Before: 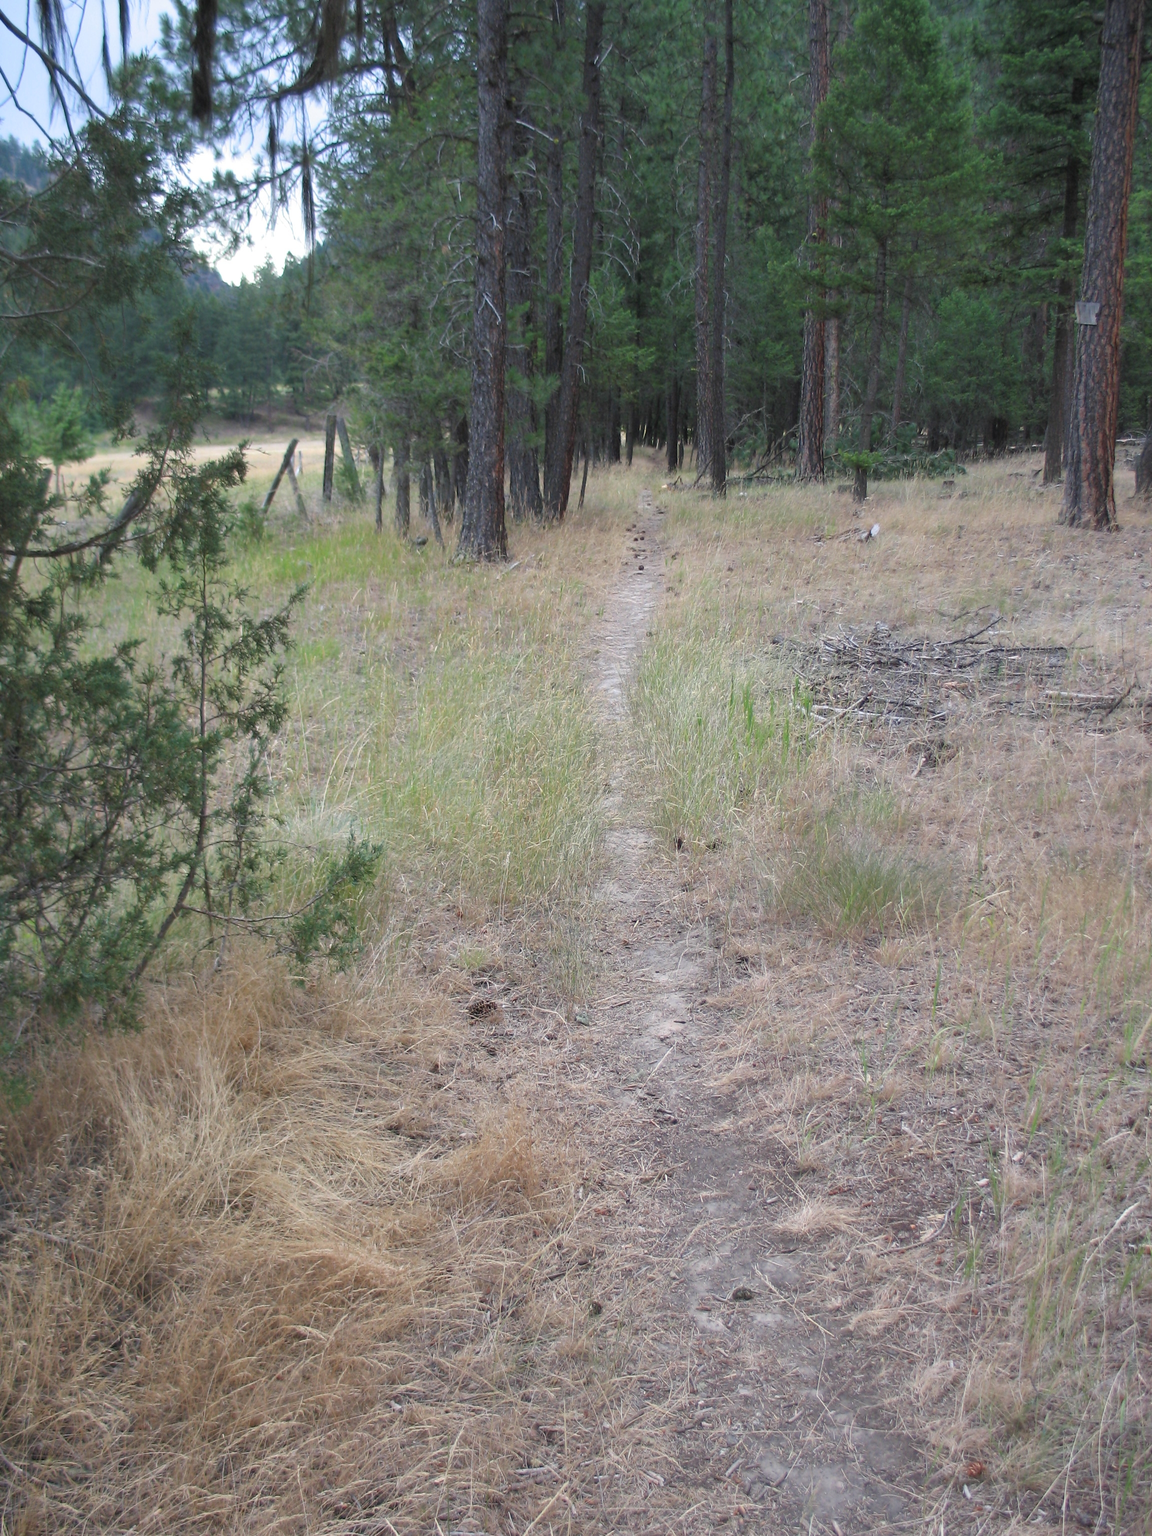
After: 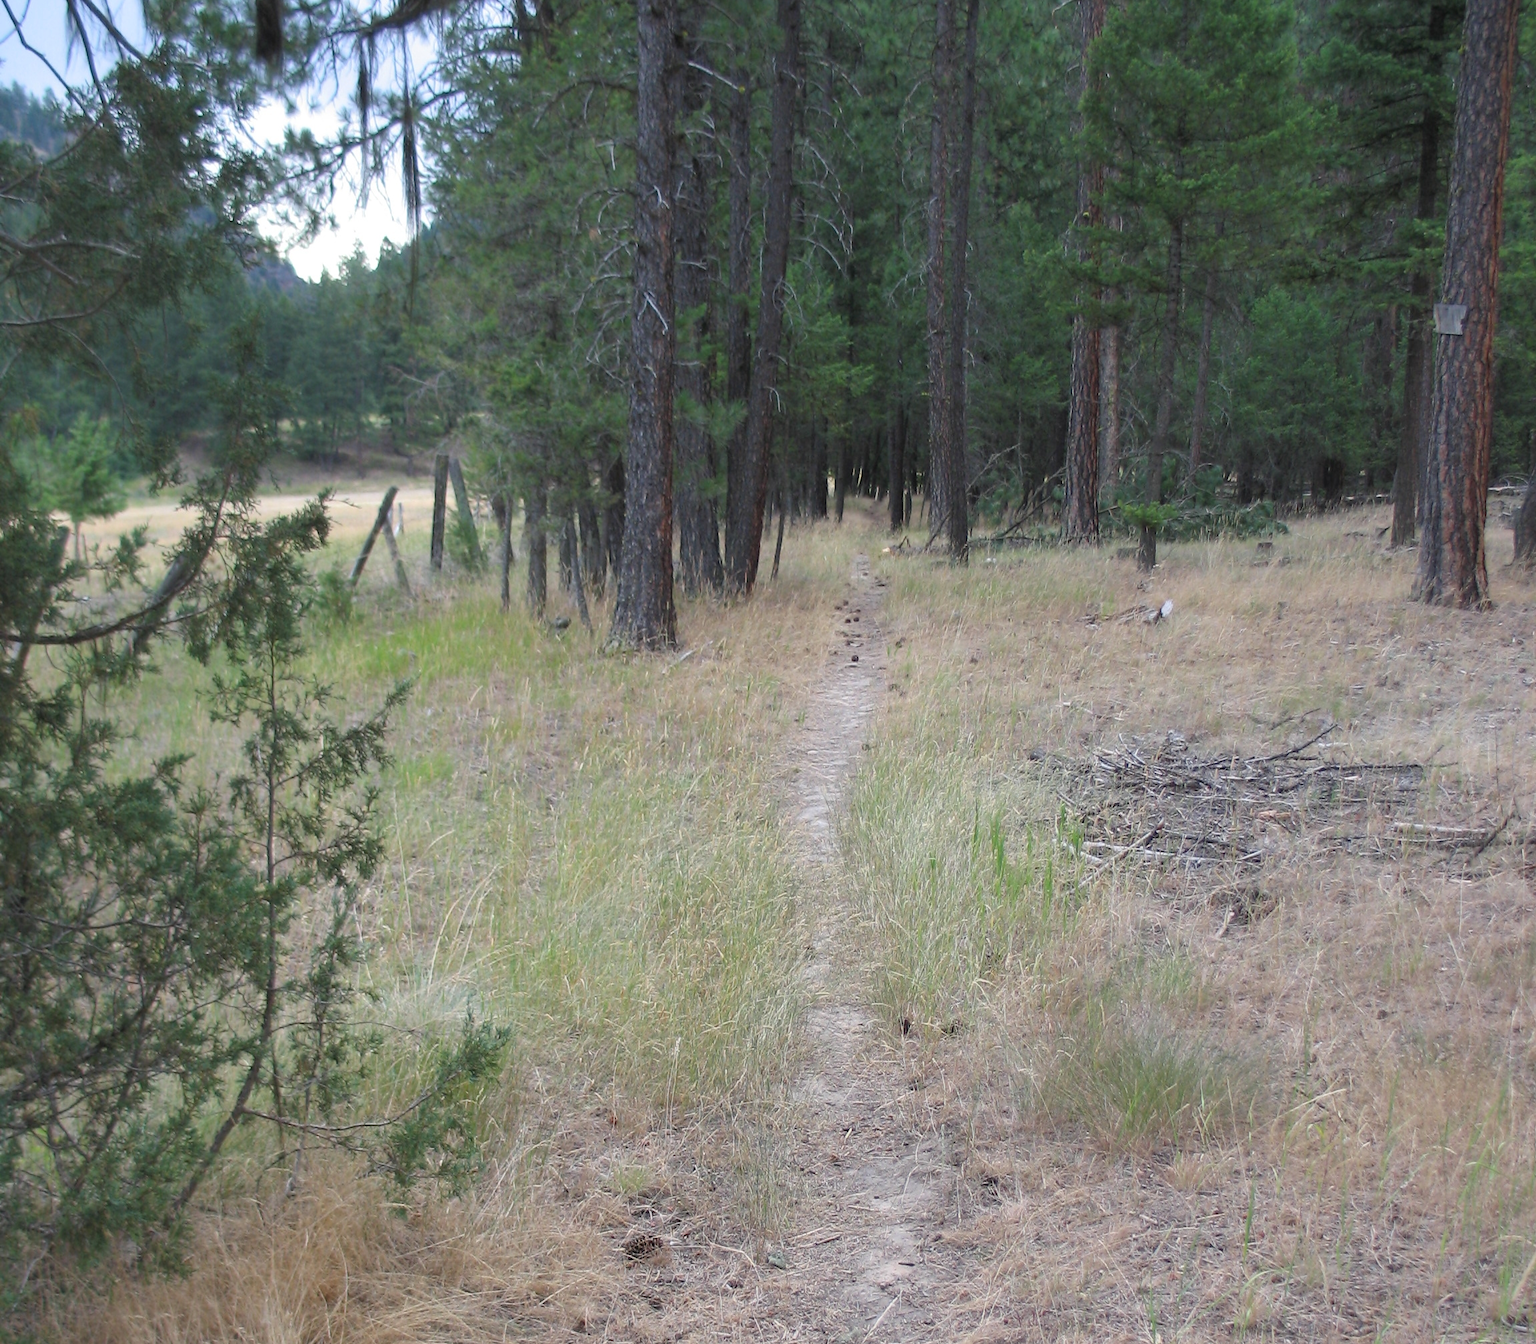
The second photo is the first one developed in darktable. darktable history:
exposure: compensate highlight preservation false
crop and rotate: top 4.848%, bottom 29.503%
